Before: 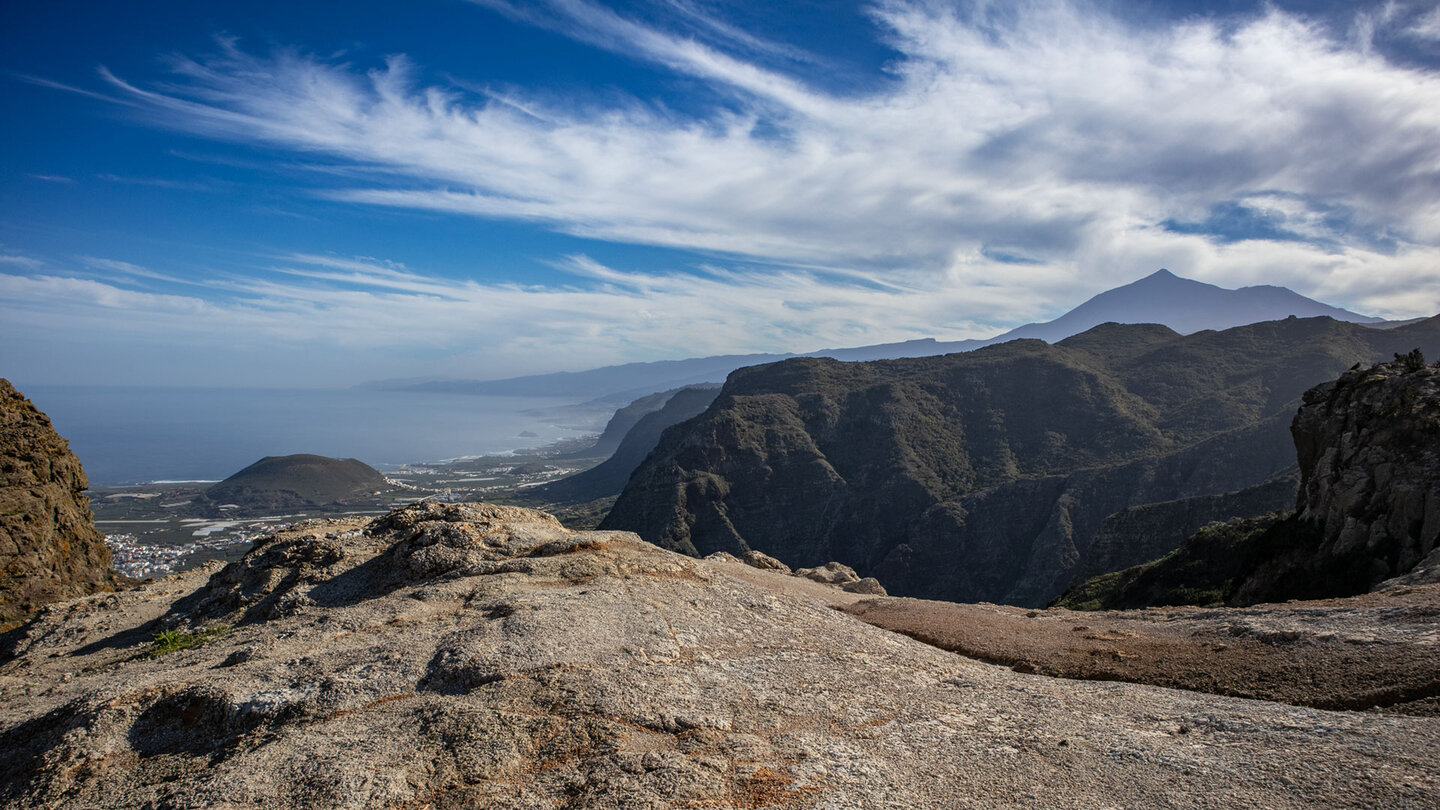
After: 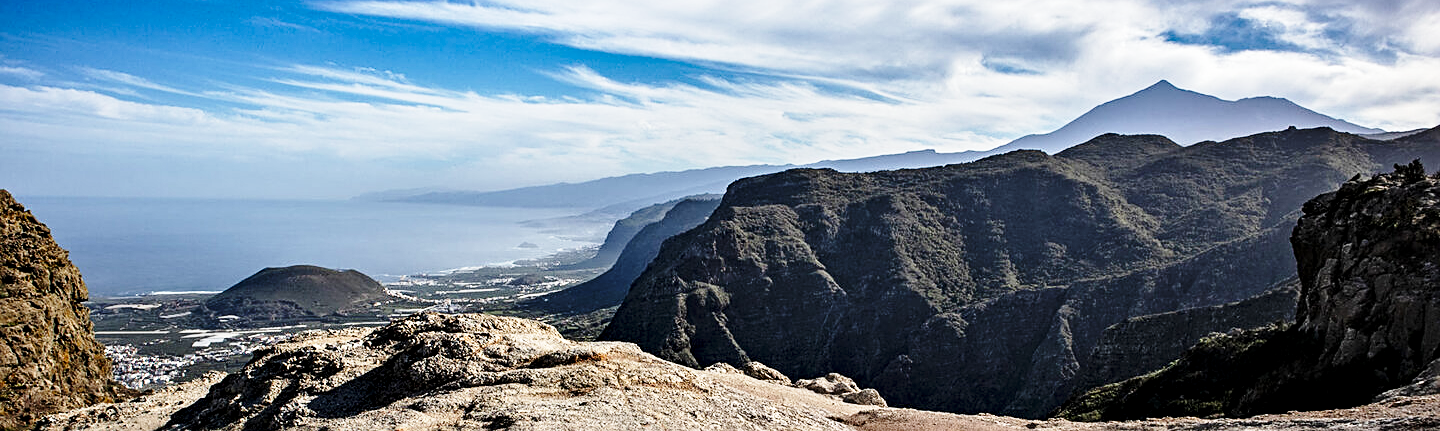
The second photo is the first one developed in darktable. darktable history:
contrast equalizer: octaves 7, y [[0.609, 0.611, 0.615, 0.613, 0.607, 0.603], [0.504, 0.498, 0.496, 0.499, 0.506, 0.516], [0 ×6], [0 ×6], [0 ×6]], mix 0.751
sharpen: on, module defaults
base curve: curves: ch0 [(0, 0) (0.028, 0.03) (0.121, 0.232) (0.46, 0.748) (0.859, 0.968) (1, 1)], preserve colors none
crop and rotate: top 23.392%, bottom 23.345%
